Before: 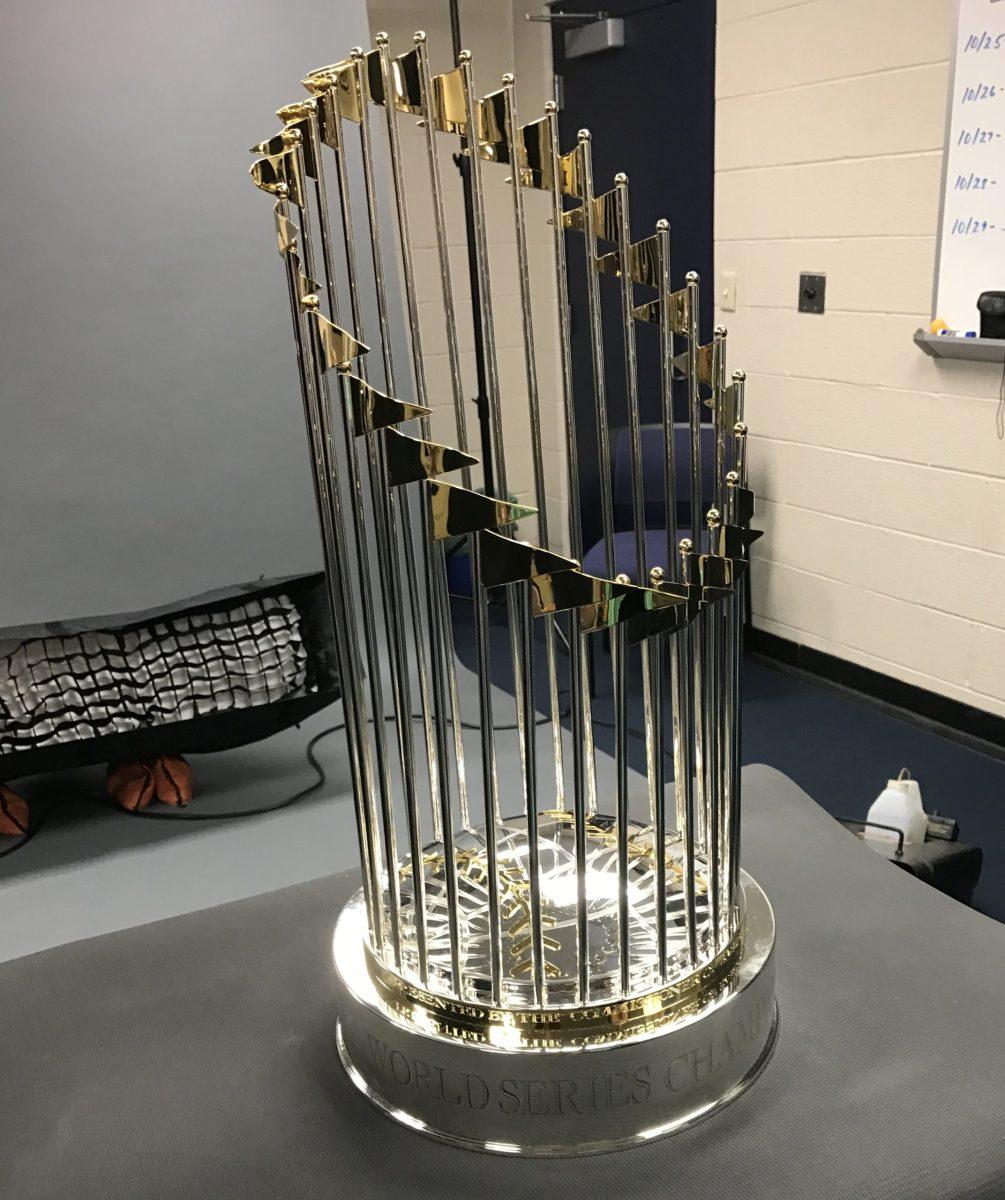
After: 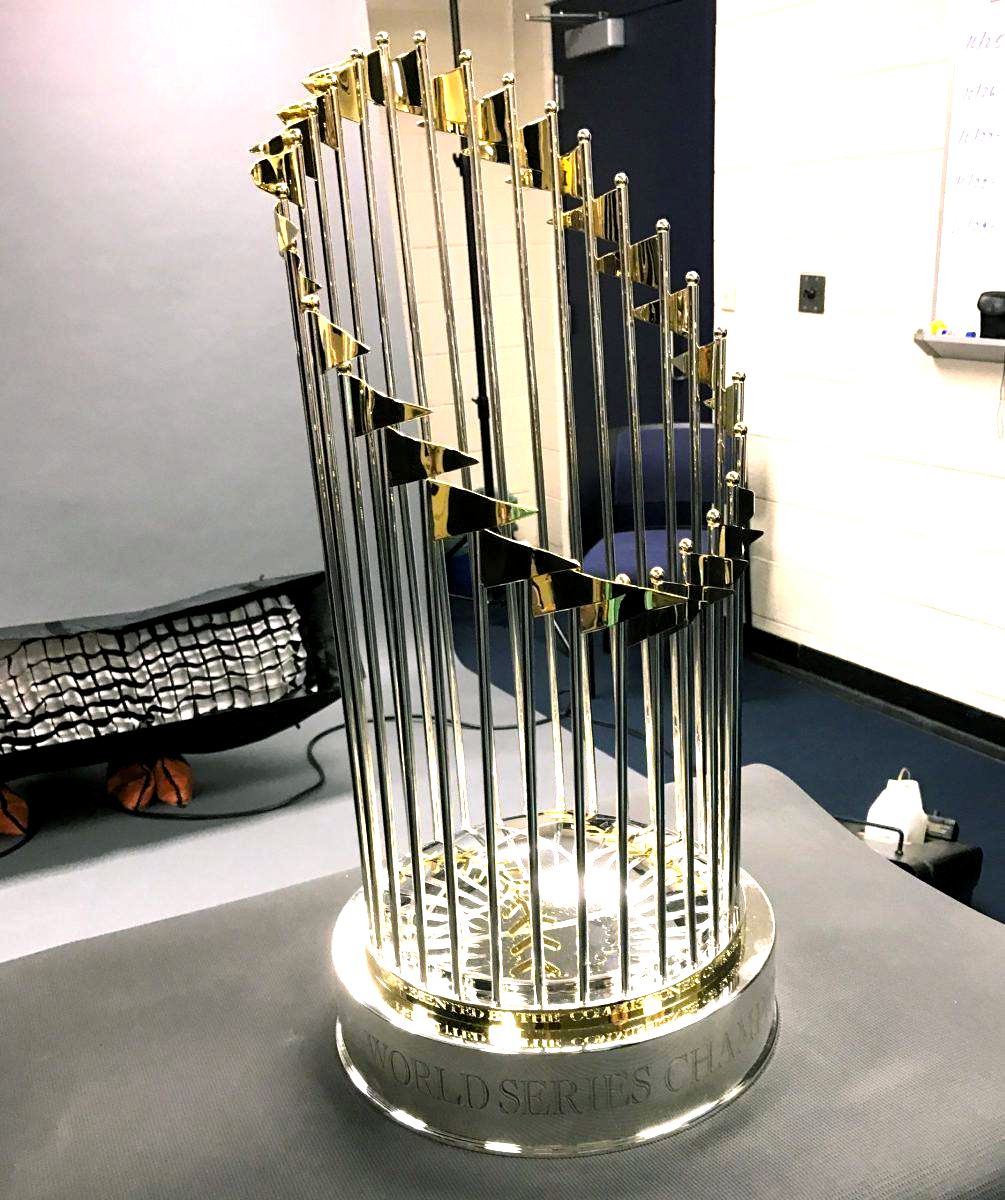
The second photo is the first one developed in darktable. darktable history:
color balance rgb: shadows lift › chroma 2%, shadows lift › hue 217.2°, power › chroma 0.25%, power › hue 60°, highlights gain › chroma 1.5%, highlights gain › hue 309.6°, global offset › luminance -0.25%, perceptual saturation grading › global saturation 15%, global vibrance 15%
levels: levels [0.012, 0.367, 0.697]
